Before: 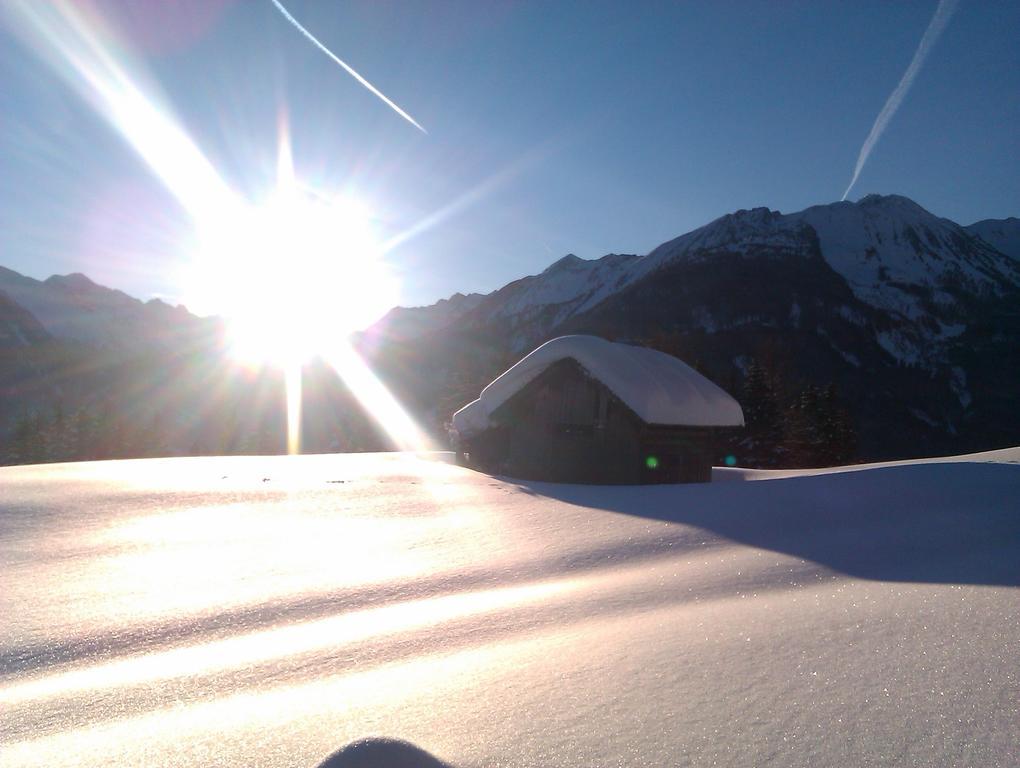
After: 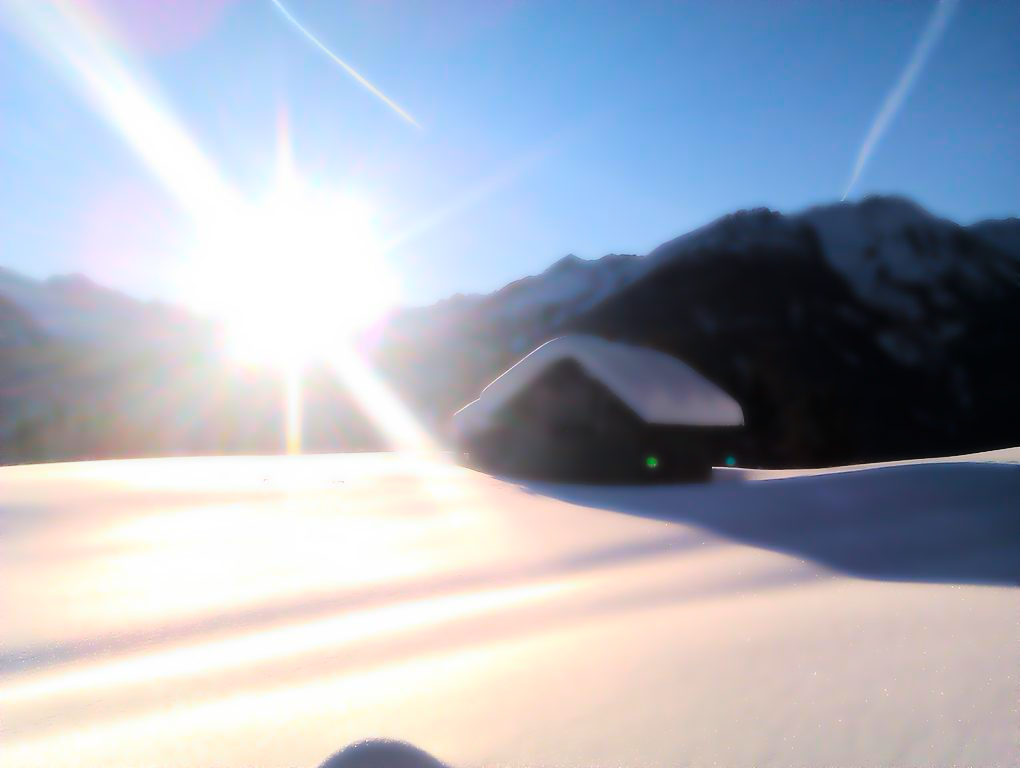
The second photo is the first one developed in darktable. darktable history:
tone curve: curves: ch0 [(0, 0) (0.004, 0) (0.133, 0.071) (0.341, 0.453) (0.839, 0.922) (1, 1)], color space Lab, linked channels, preserve colors none
lowpass: radius 4, soften with bilateral filter, unbound 0 | blend: blend mode multiply, opacity 100%; mask: uniform (no mask)
